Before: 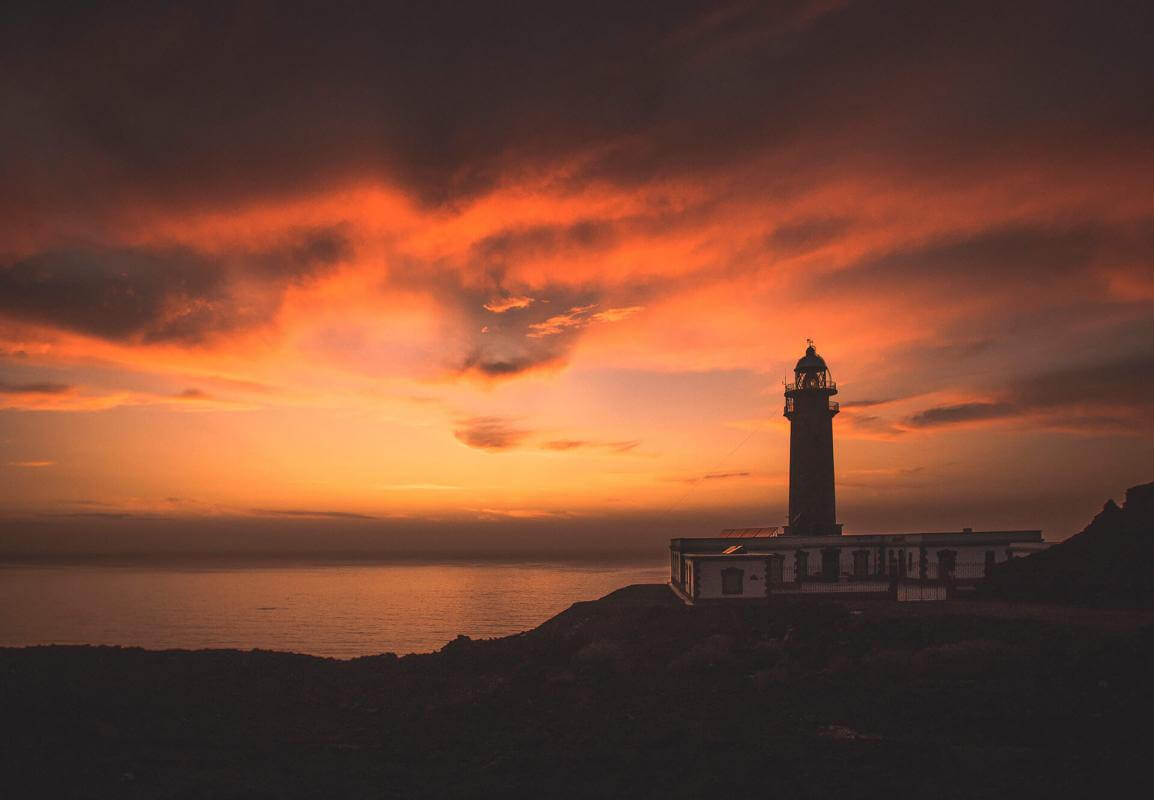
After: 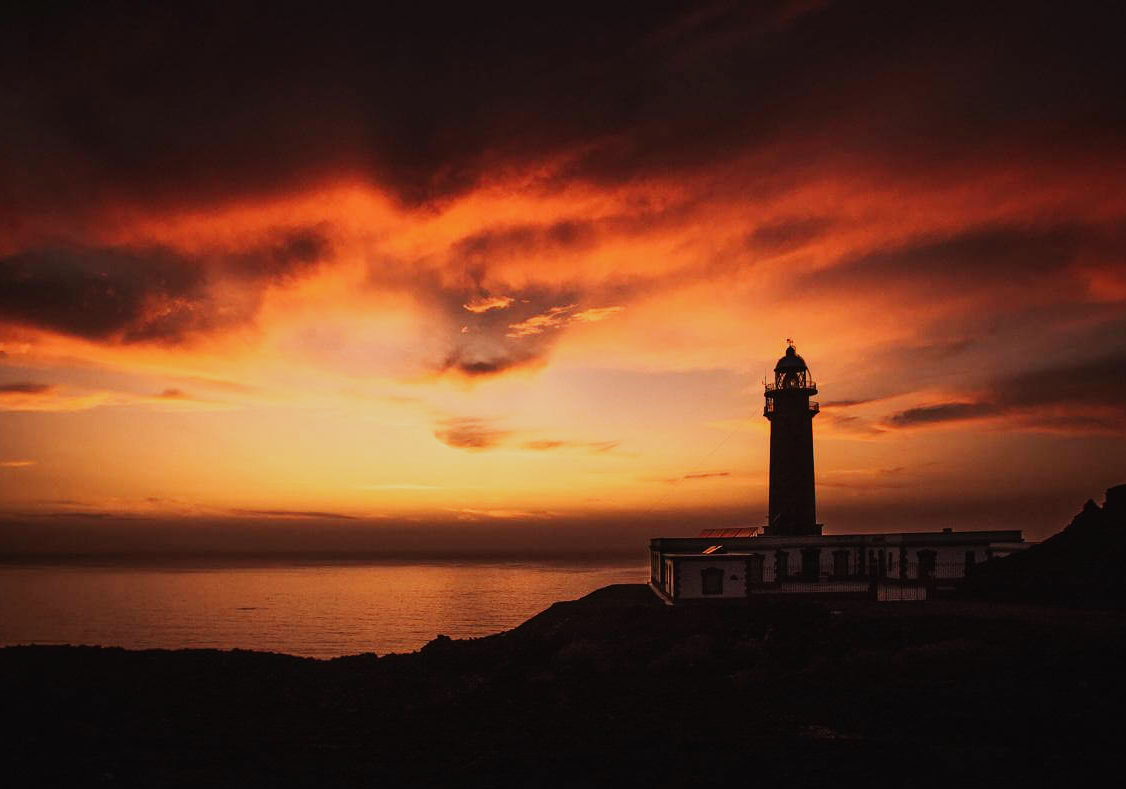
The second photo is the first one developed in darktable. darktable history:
crop and rotate: left 1.774%, right 0.633%, bottom 1.28%
sigmoid: contrast 1.8, skew -0.2, preserve hue 0%, red attenuation 0.1, red rotation 0.035, green attenuation 0.1, green rotation -0.017, blue attenuation 0.15, blue rotation -0.052, base primaries Rec2020
